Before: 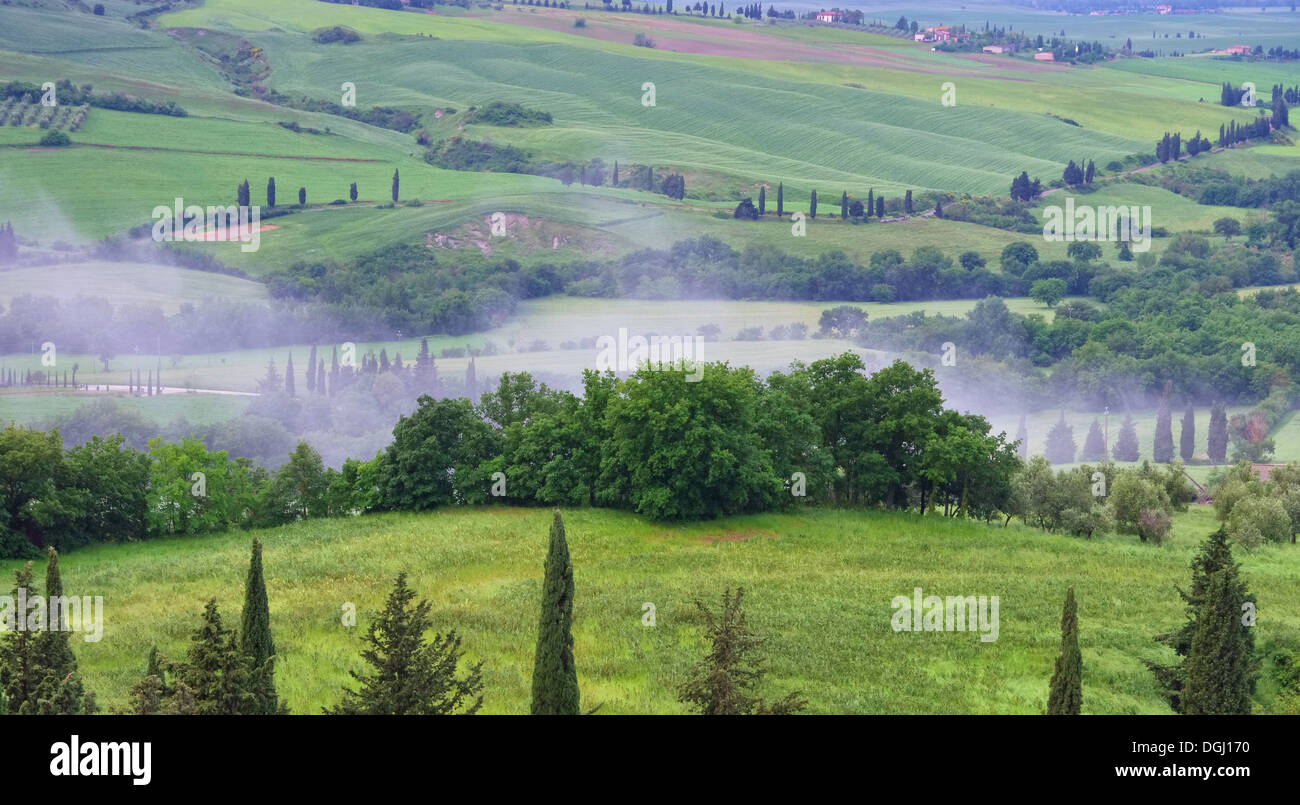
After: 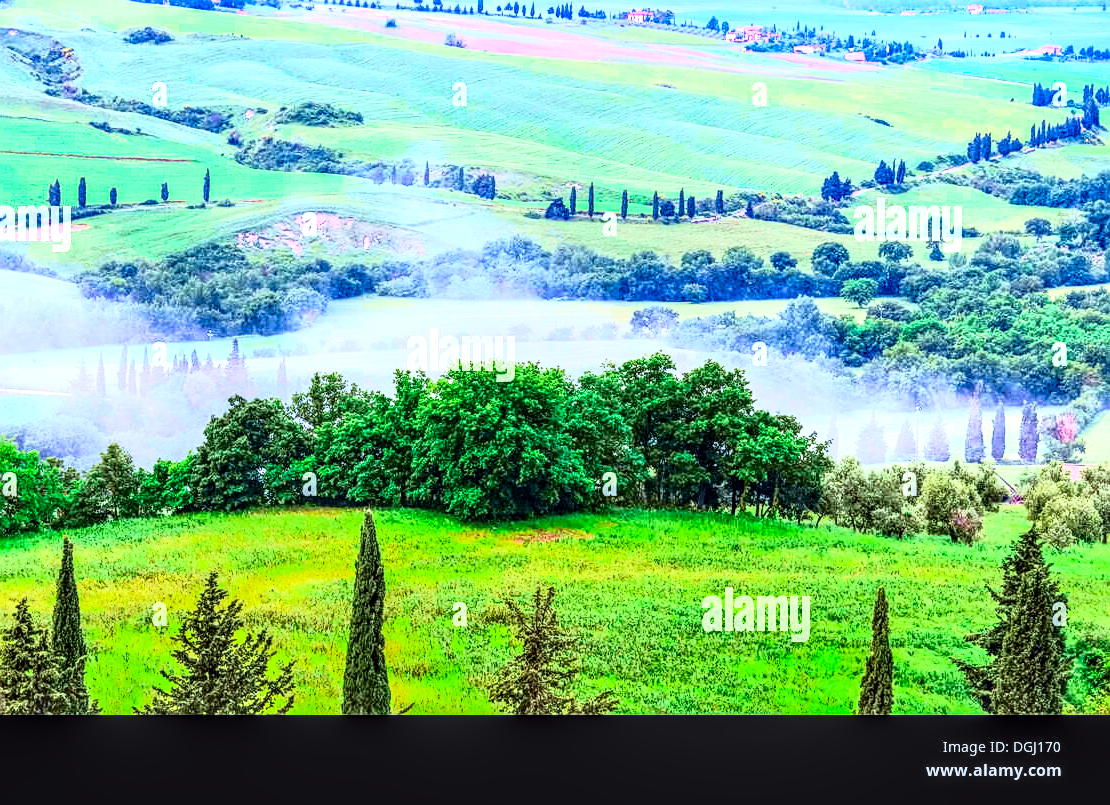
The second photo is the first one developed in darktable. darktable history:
local contrast: highlights 0%, shadows 0%, detail 182%
velvia: strength 15%
color correction: highlights a* -4.18, highlights b* -10.81
tone curve: curves: ch0 [(0, 0) (0.105, 0.08) (0.195, 0.18) (0.283, 0.288) (0.384, 0.419) (0.485, 0.531) (0.638, 0.69) (0.795, 0.879) (1, 0.977)]; ch1 [(0, 0) (0.161, 0.092) (0.35, 0.33) (0.379, 0.401) (0.456, 0.469) (0.498, 0.503) (0.531, 0.537) (0.596, 0.621) (0.635, 0.655) (1, 1)]; ch2 [(0, 0) (0.371, 0.362) (0.437, 0.437) (0.483, 0.484) (0.53, 0.515) (0.56, 0.58) (0.622, 0.606) (1, 1)], color space Lab, independent channels, preserve colors none
contrast brightness saturation: contrast 0.26, brightness 0.02, saturation 0.87
exposure: black level correction 0, exposure 0.7 EV, compensate highlight preservation false
crop and rotate: left 14.584%
sharpen: on, module defaults
